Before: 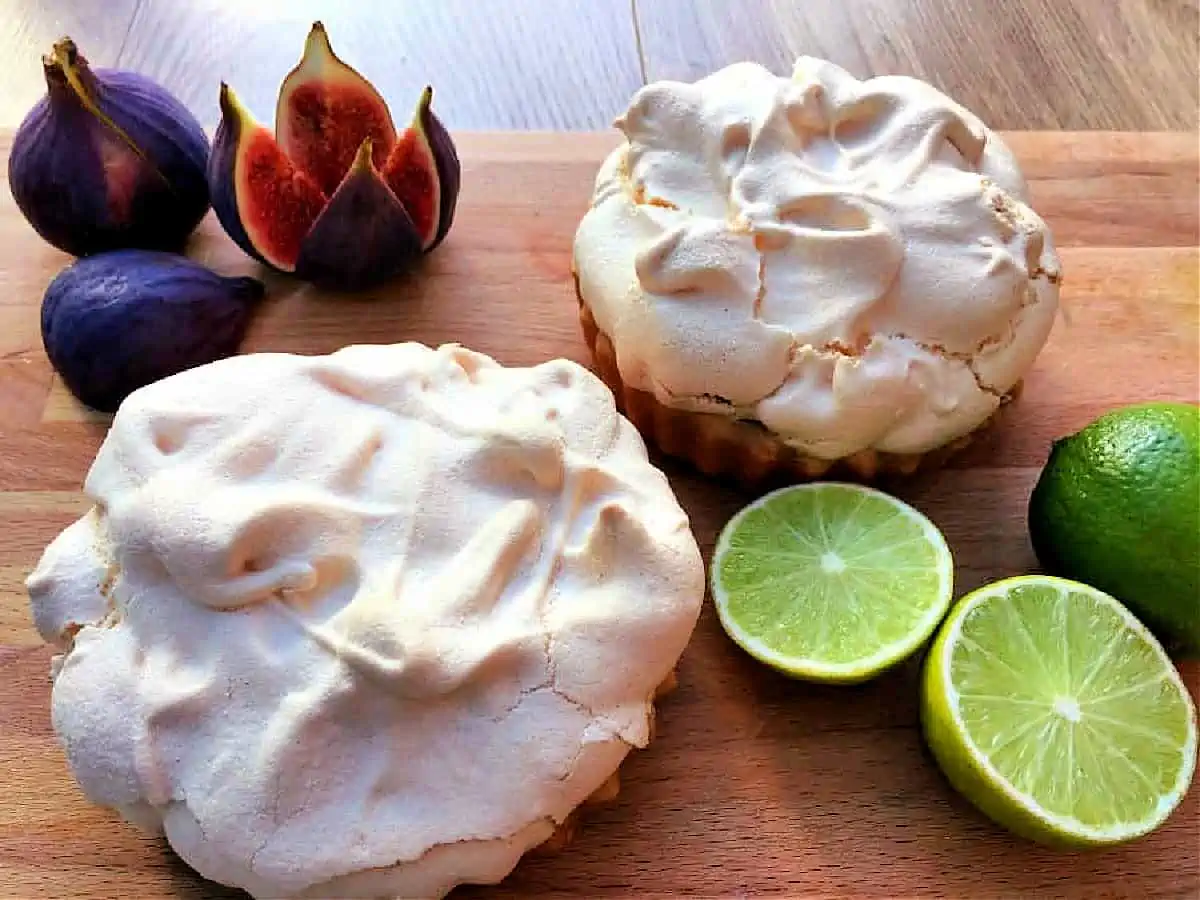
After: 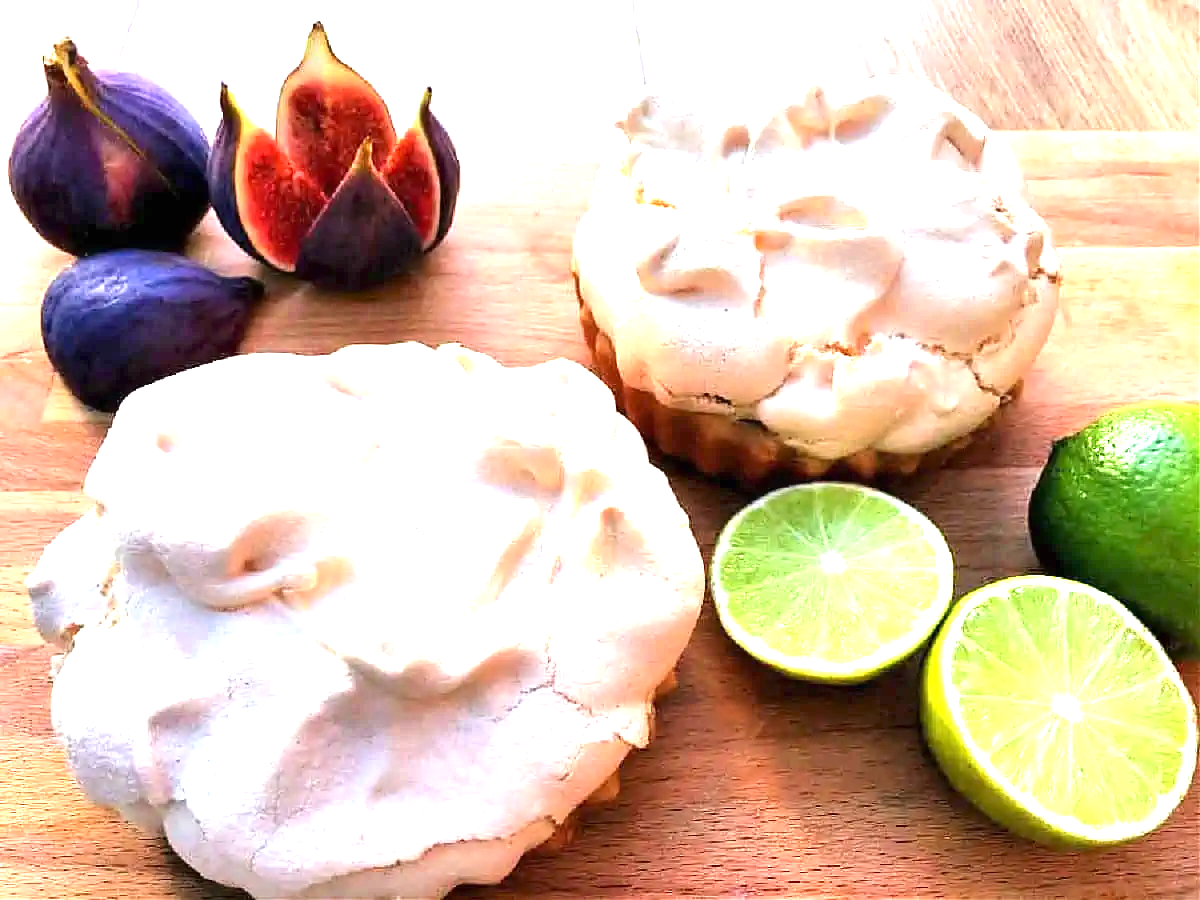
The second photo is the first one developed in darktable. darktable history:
exposure: black level correction 0, exposure 1.456 EV, compensate highlight preservation false
